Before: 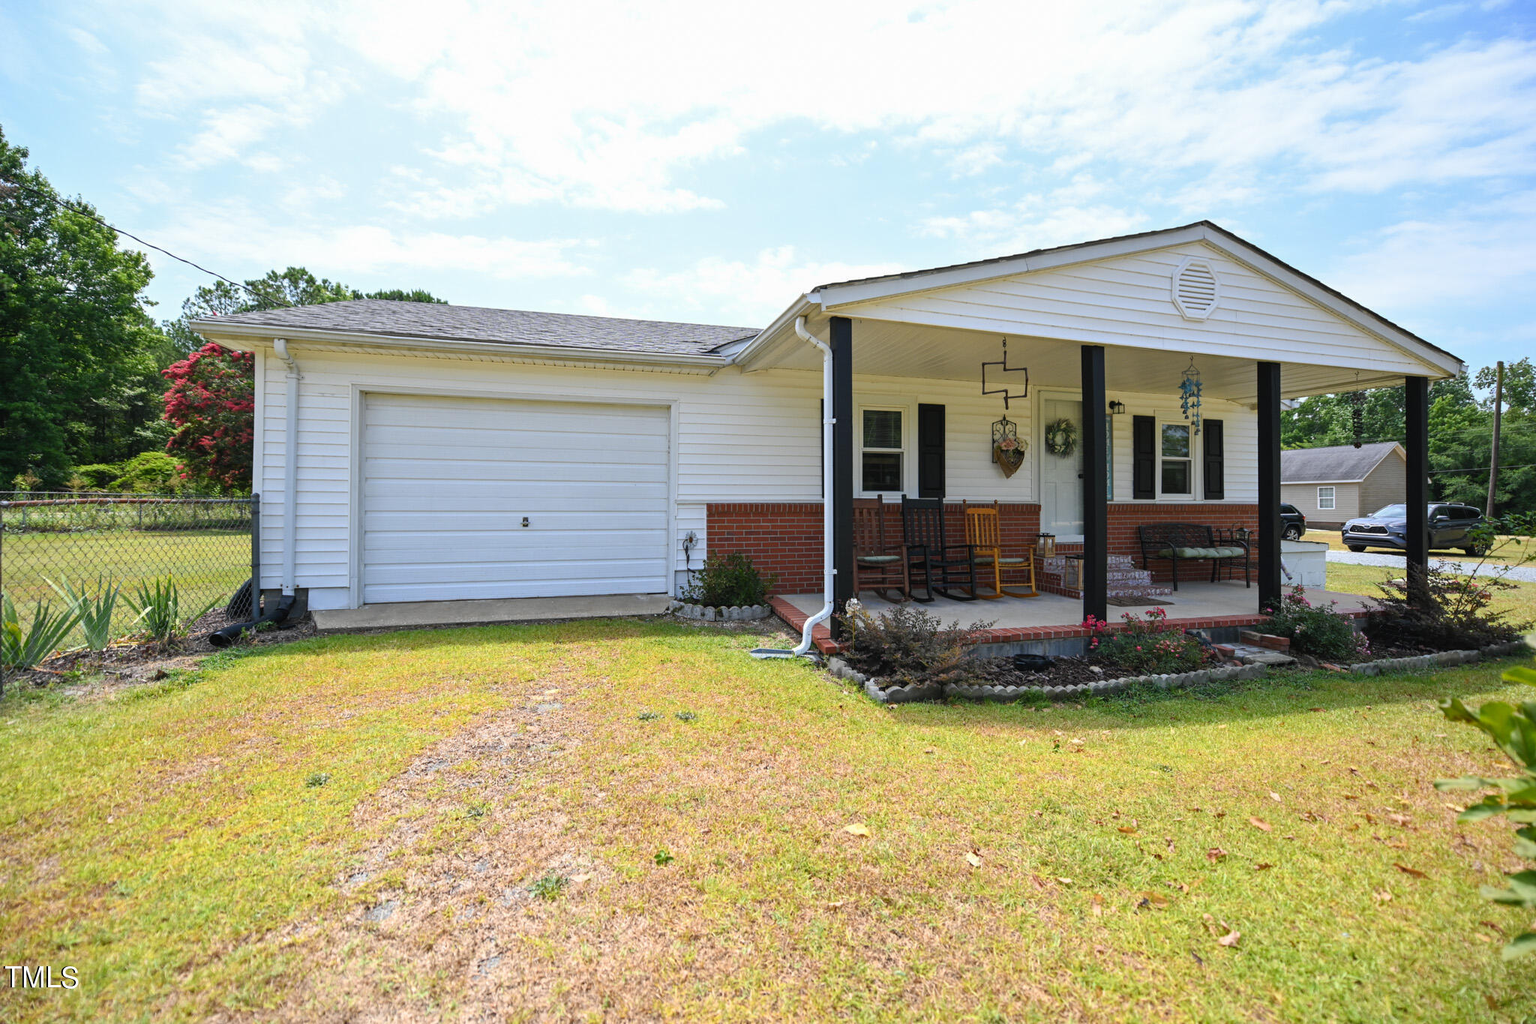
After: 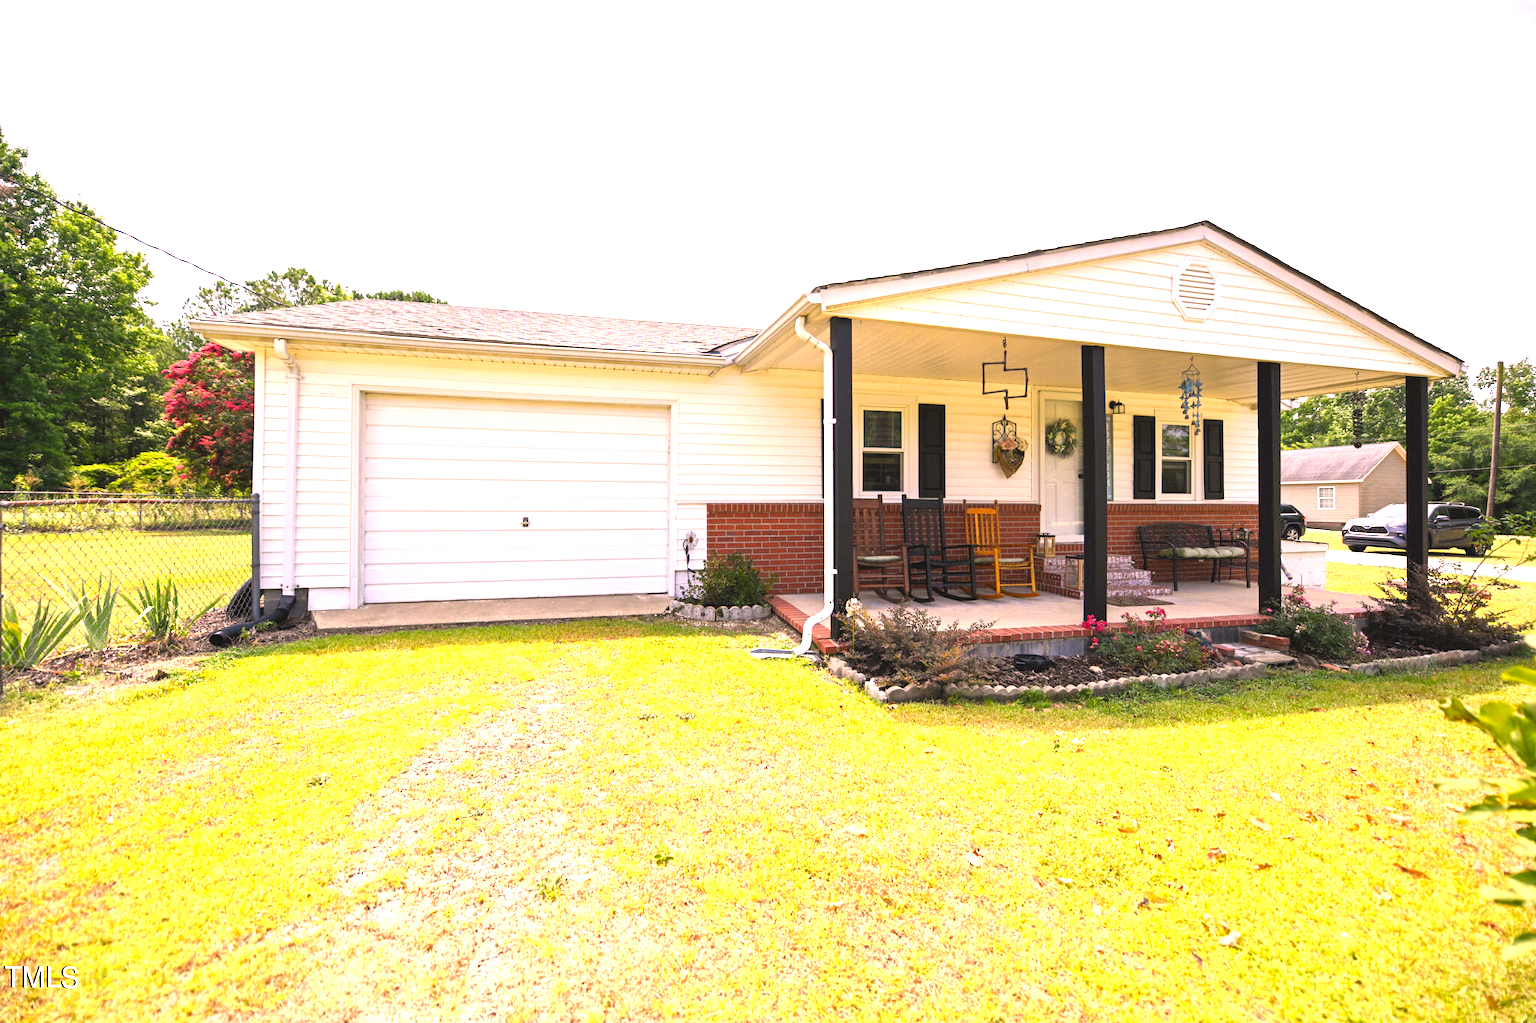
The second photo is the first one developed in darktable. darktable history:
color correction: highlights a* 17.77, highlights b* 18.34
exposure: black level correction 0, exposure 1.33 EV, compensate highlight preservation false
